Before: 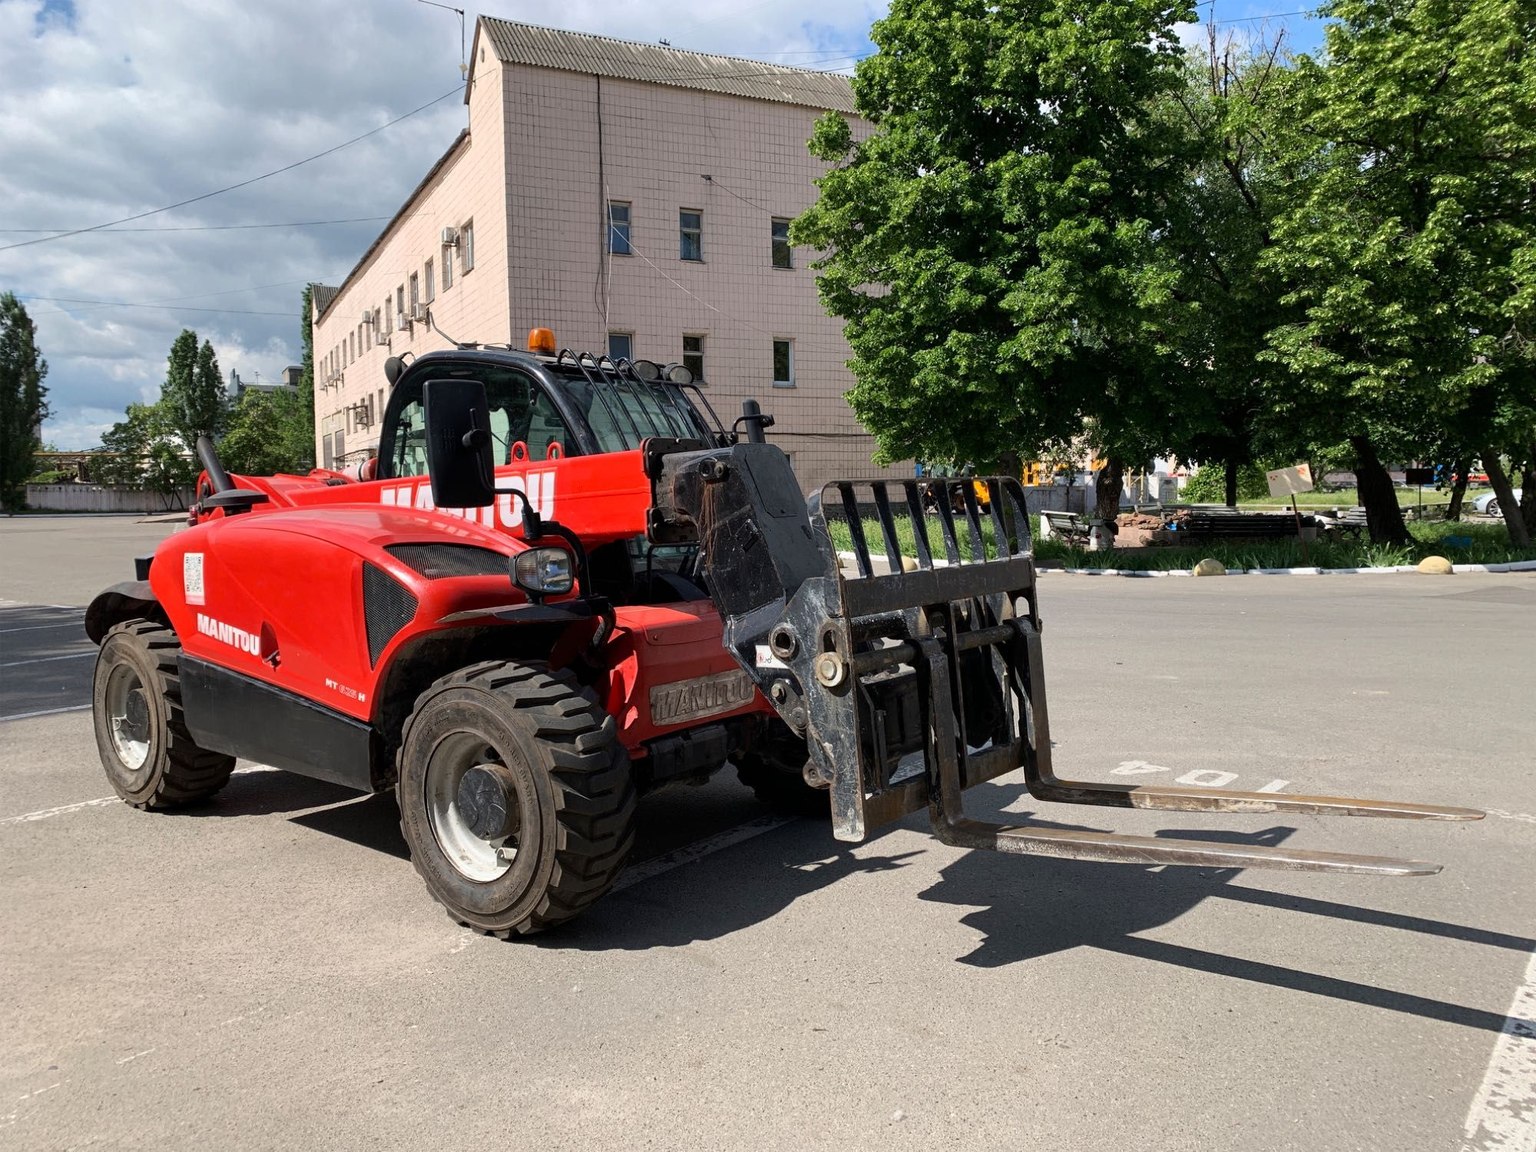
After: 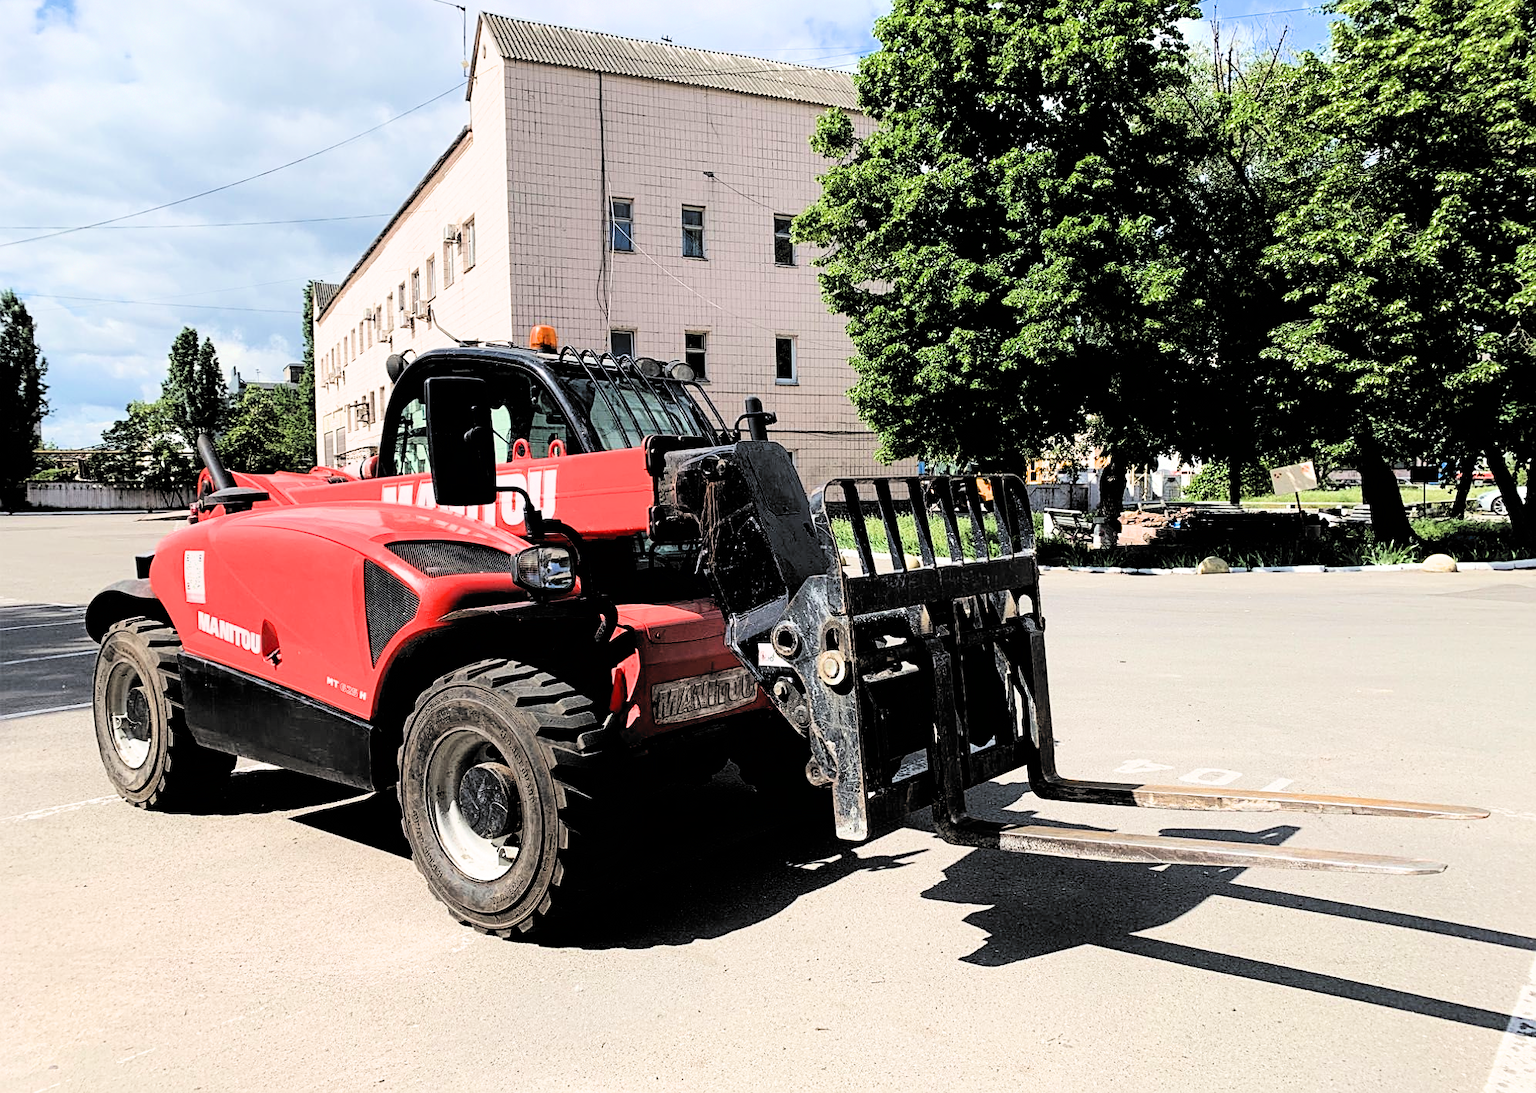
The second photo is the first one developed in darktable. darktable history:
crop: top 0.361%, right 0.264%, bottom 5.03%
filmic rgb: black relative exposure -5 EV, white relative exposure 3.99 EV, hardness 2.9, contrast 1.398, highlights saturation mix -28.57%, color science v6 (2022), enable highlight reconstruction true
sharpen: on, module defaults
tone equalizer: -8 EV -1.04 EV, -7 EV -1.04 EV, -6 EV -0.83 EV, -5 EV -0.553 EV, -3 EV 0.59 EV, -2 EV 0.853 EV, -1 EV 0.999 EV, +0 EV 1.06 EV
